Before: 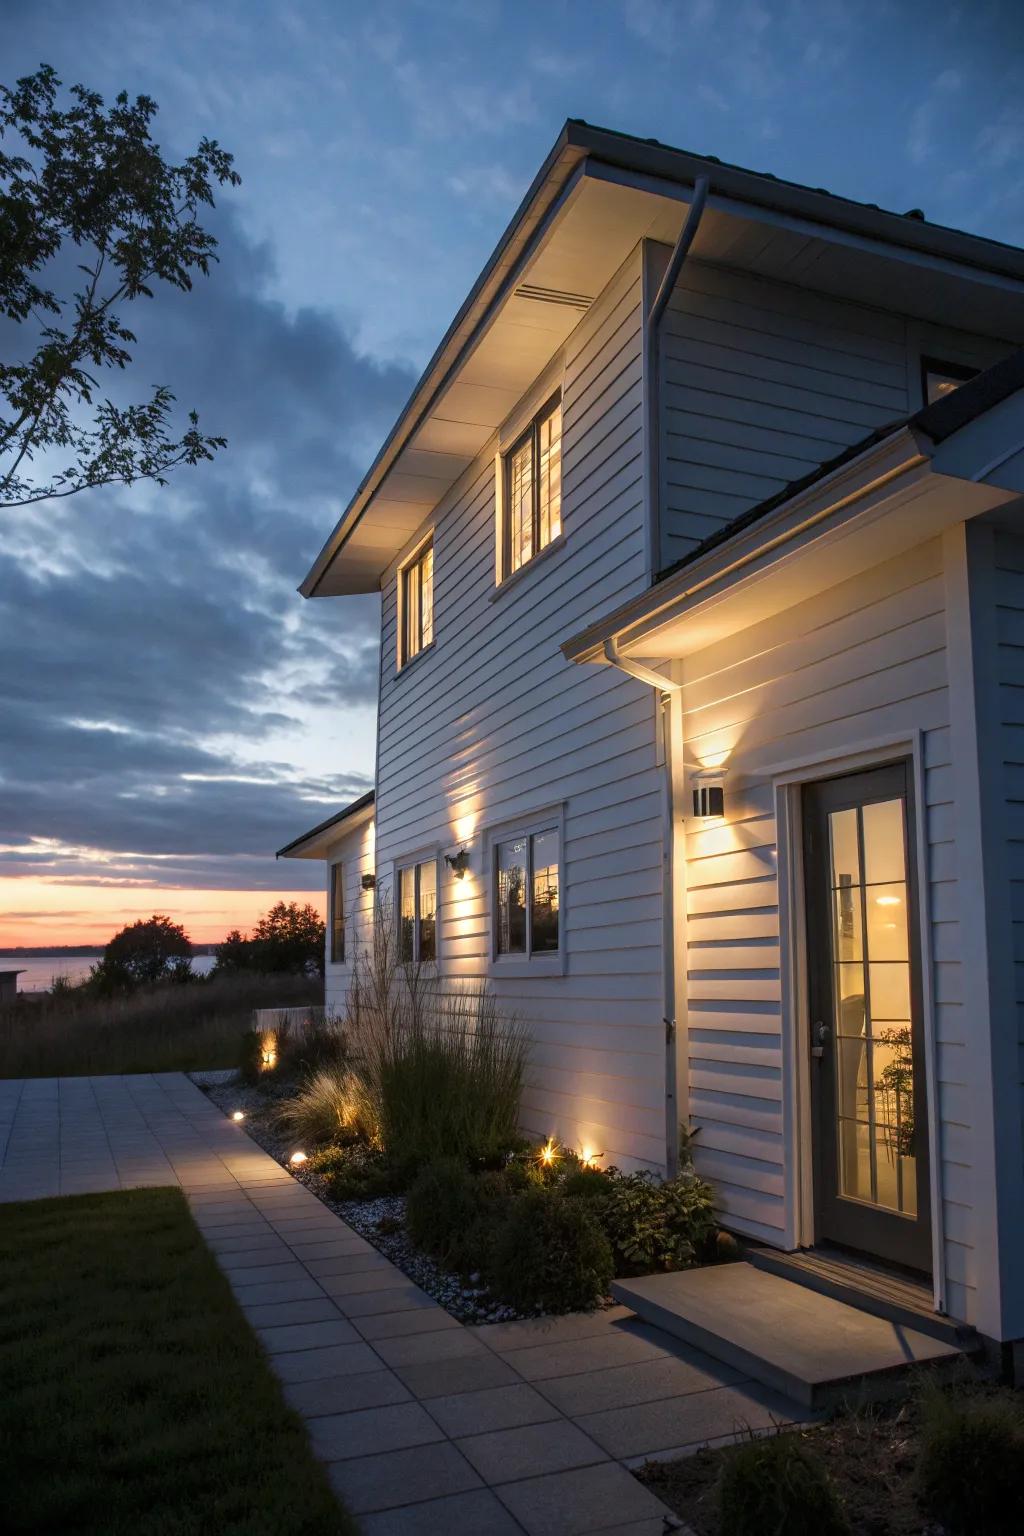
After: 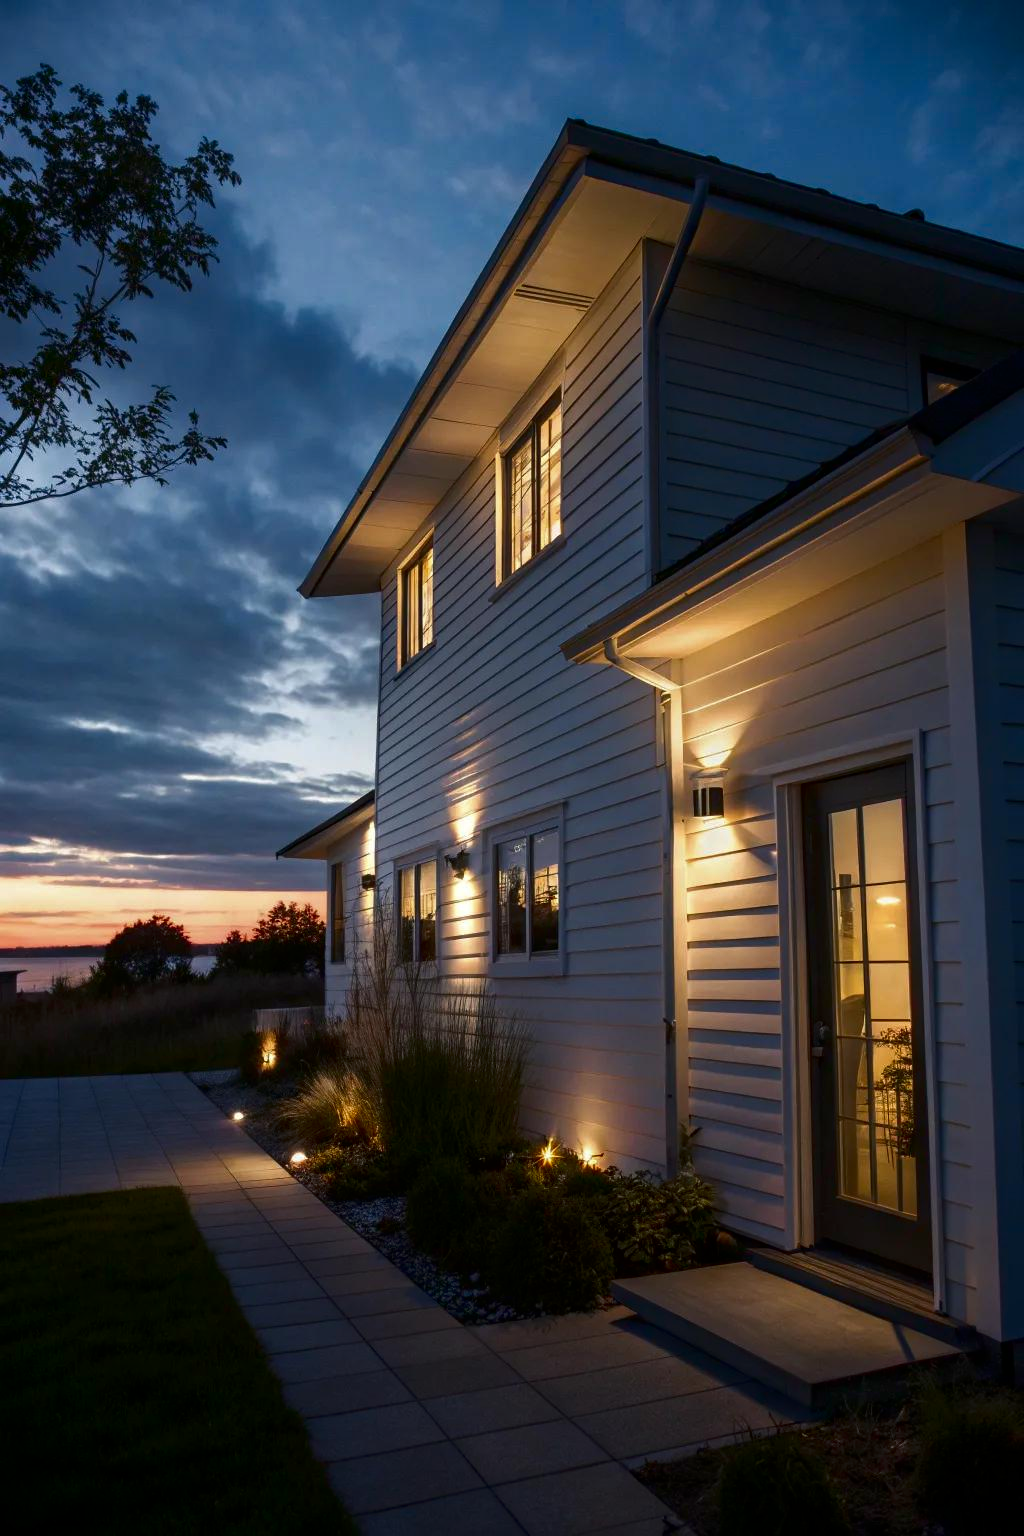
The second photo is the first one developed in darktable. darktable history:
contrast brightness saturation: brightness -0.216, saturation 0.08
